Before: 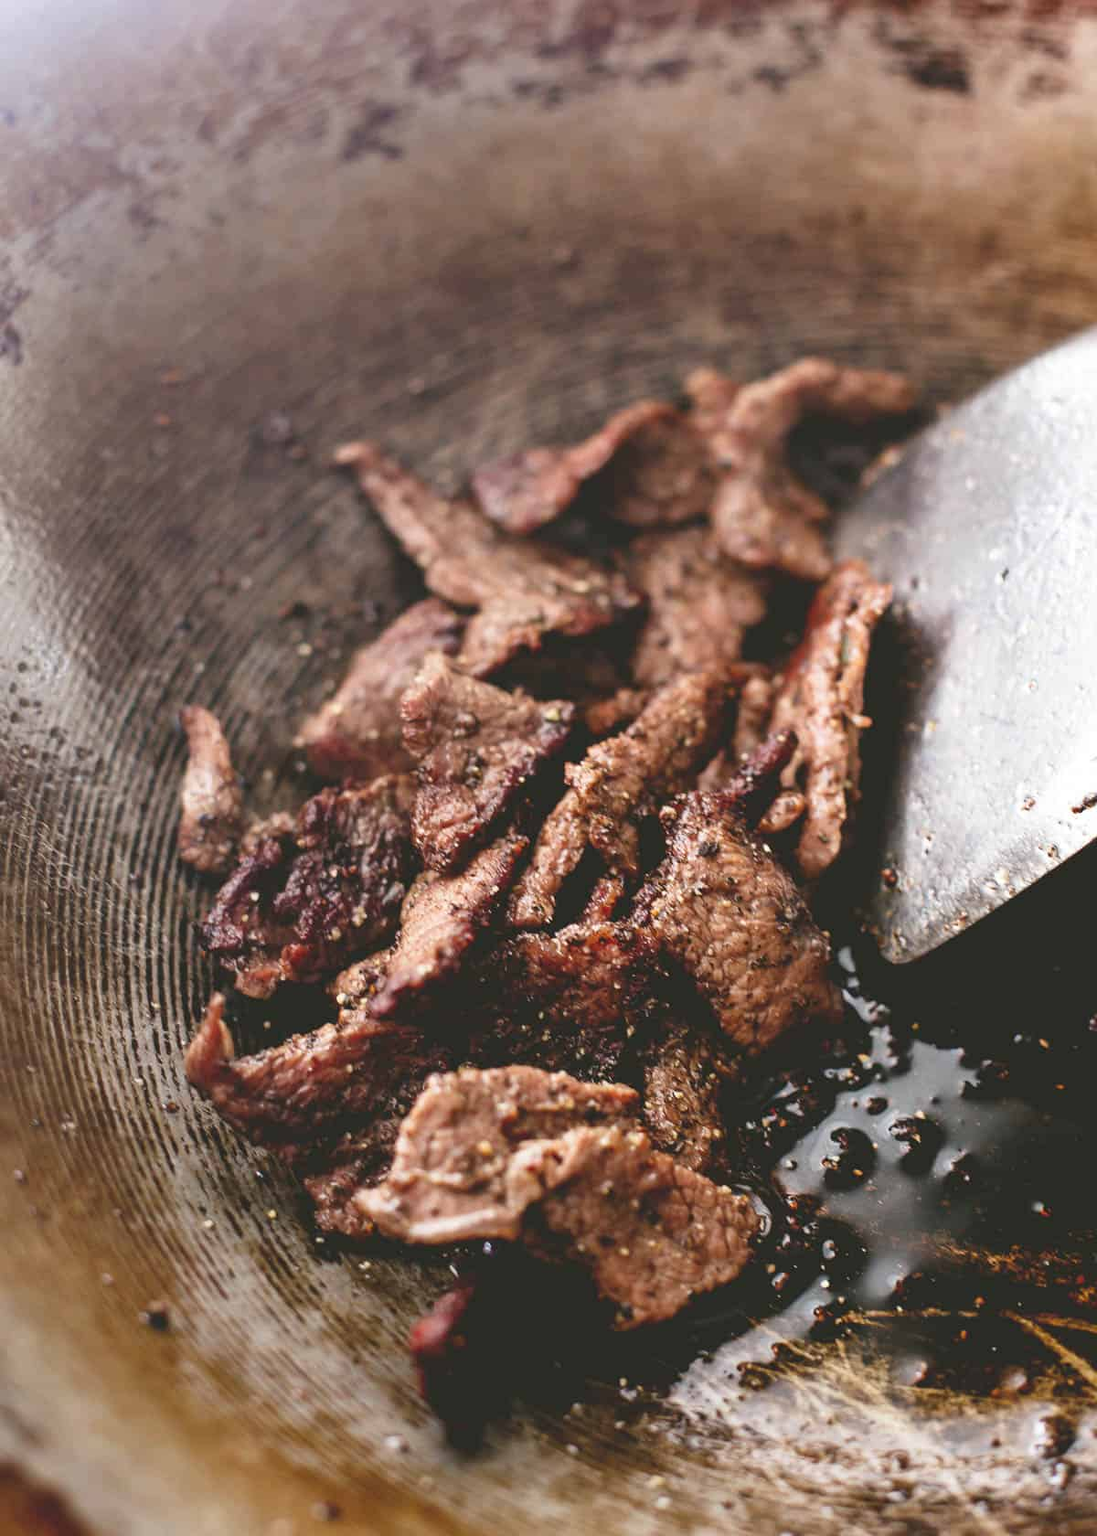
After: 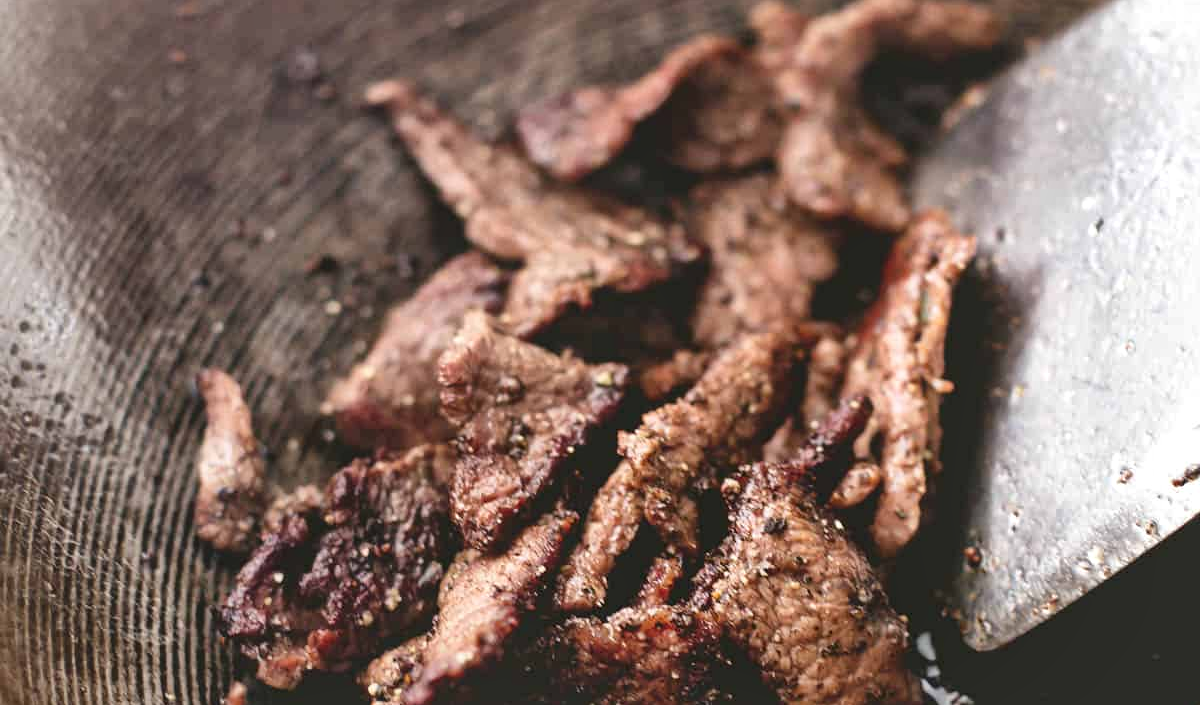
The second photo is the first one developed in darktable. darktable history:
crop and rotate: top 24.018%, bottom 33.97%
local contrast: mode bilateral grid, contrast 19, coarseness 50, detail 149%, midtone range 0.2
